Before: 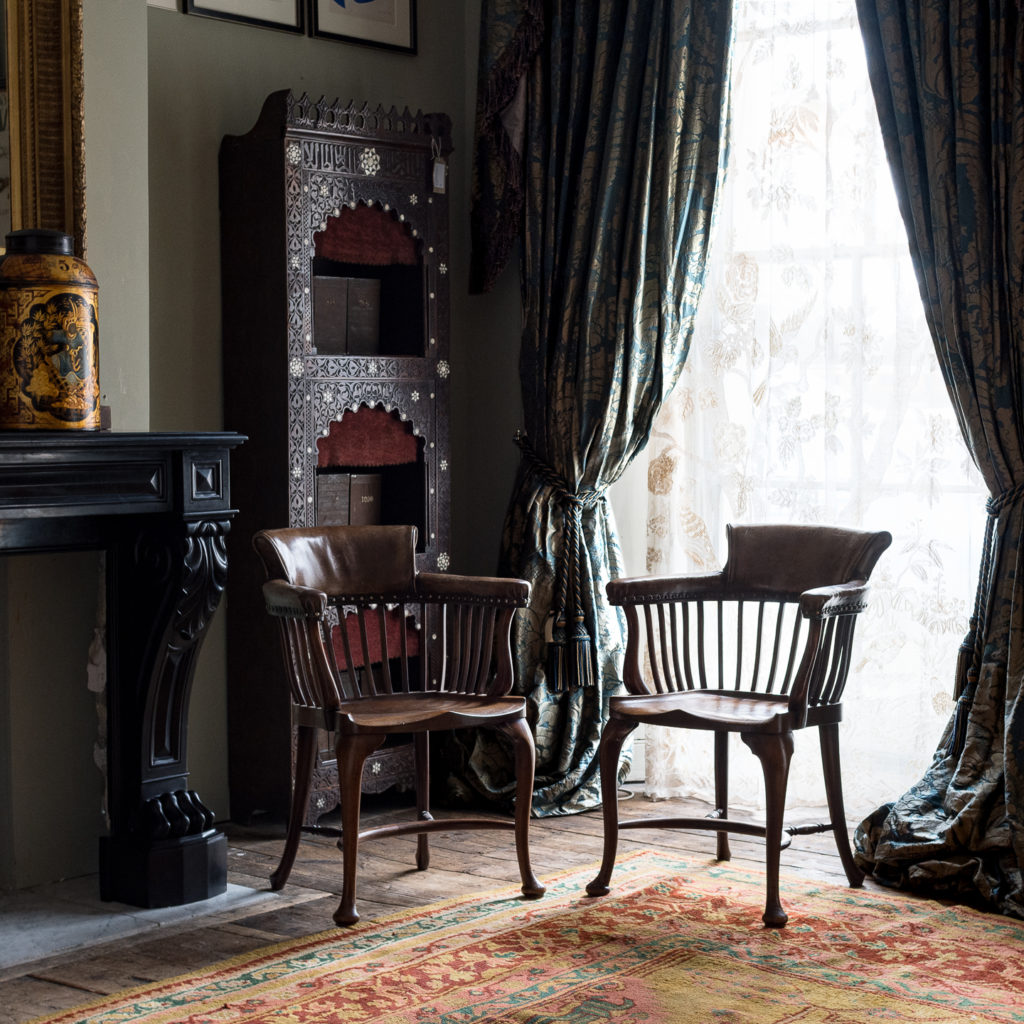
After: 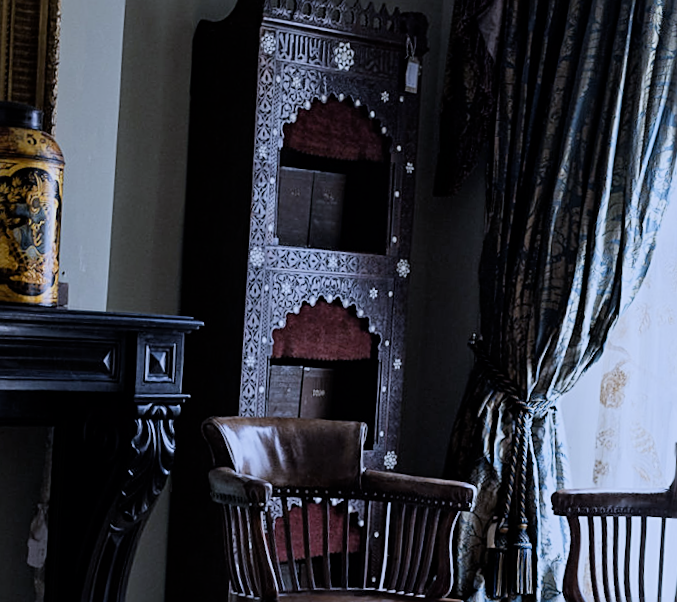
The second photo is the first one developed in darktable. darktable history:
sharpen: on, module defaults
exposure: exposure 0.375 EV, compensate highlight preservation false
crop and rotate: angle -4.99°, left 2.122%, top 6.945%, right 27.566%, bottom 30.519%
white balance: red 0.871, blue 1.249
filmic rgb: black relative exposure -7.65 EV, white relative exposure 4.56 EV, hardness 3.61
rotate and perspective: rotation -1.17°, automatic cropping off
